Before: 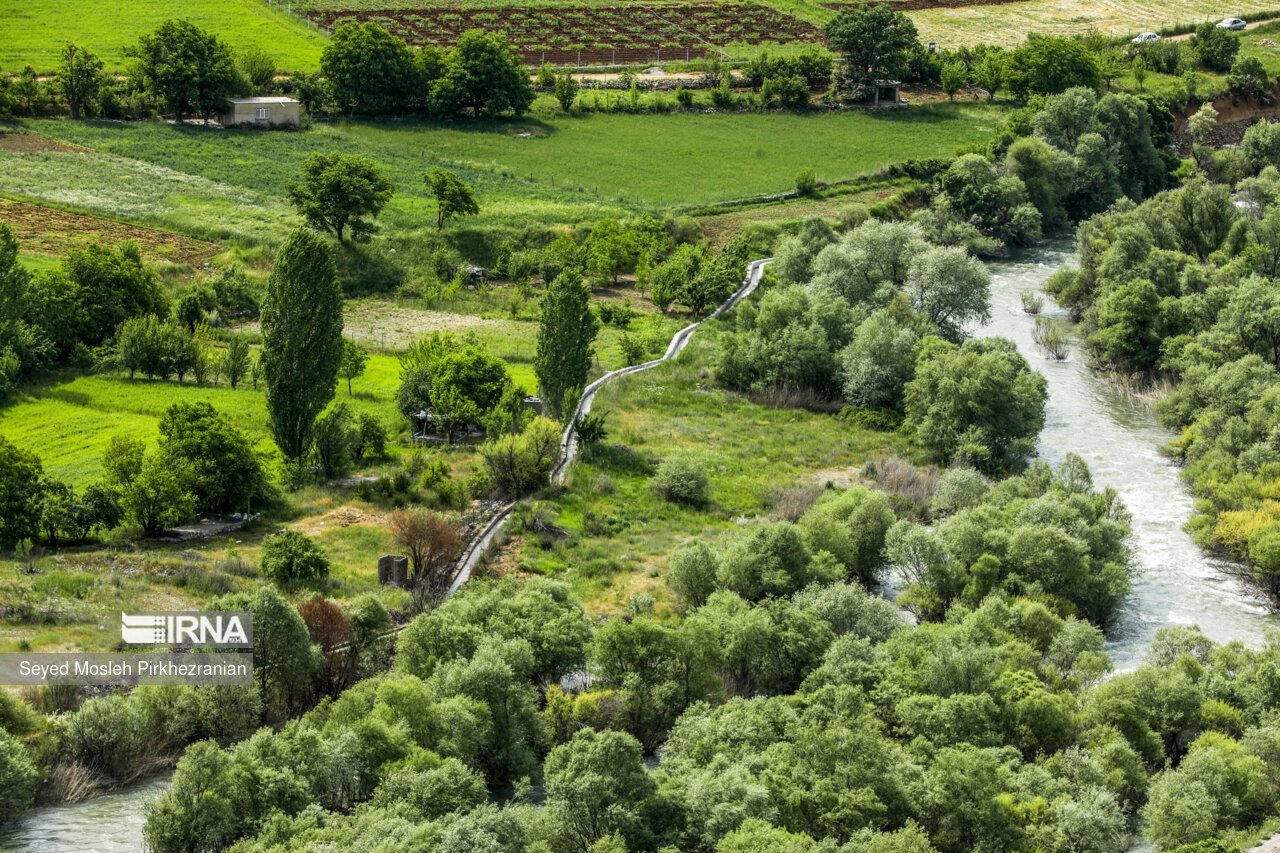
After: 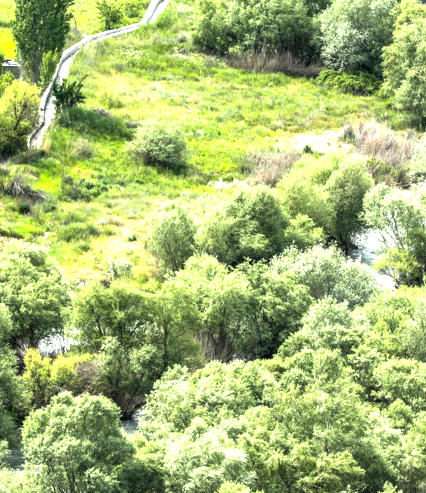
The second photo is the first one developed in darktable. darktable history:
exposure: black level correction 0, exposure 1.525 EV, compensate highlight preservation false
crop: left 40.812%, top 39.459%, right 25.853%, bottom 2.719%
color correction: highlights b* 0.052, saturation 0.773
